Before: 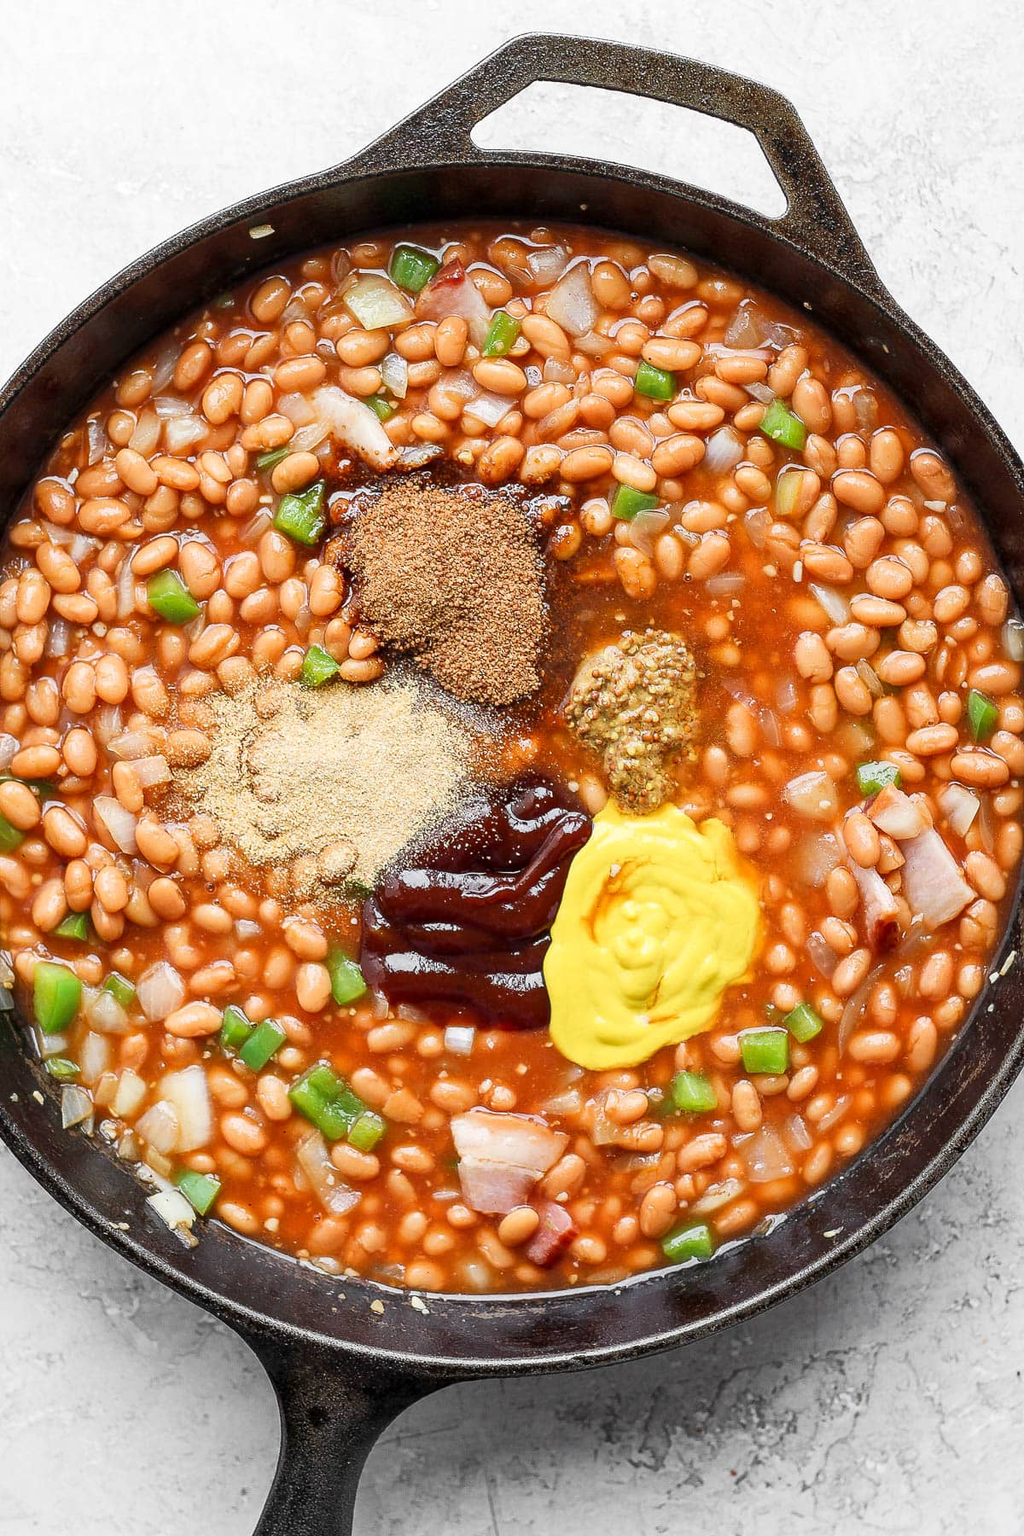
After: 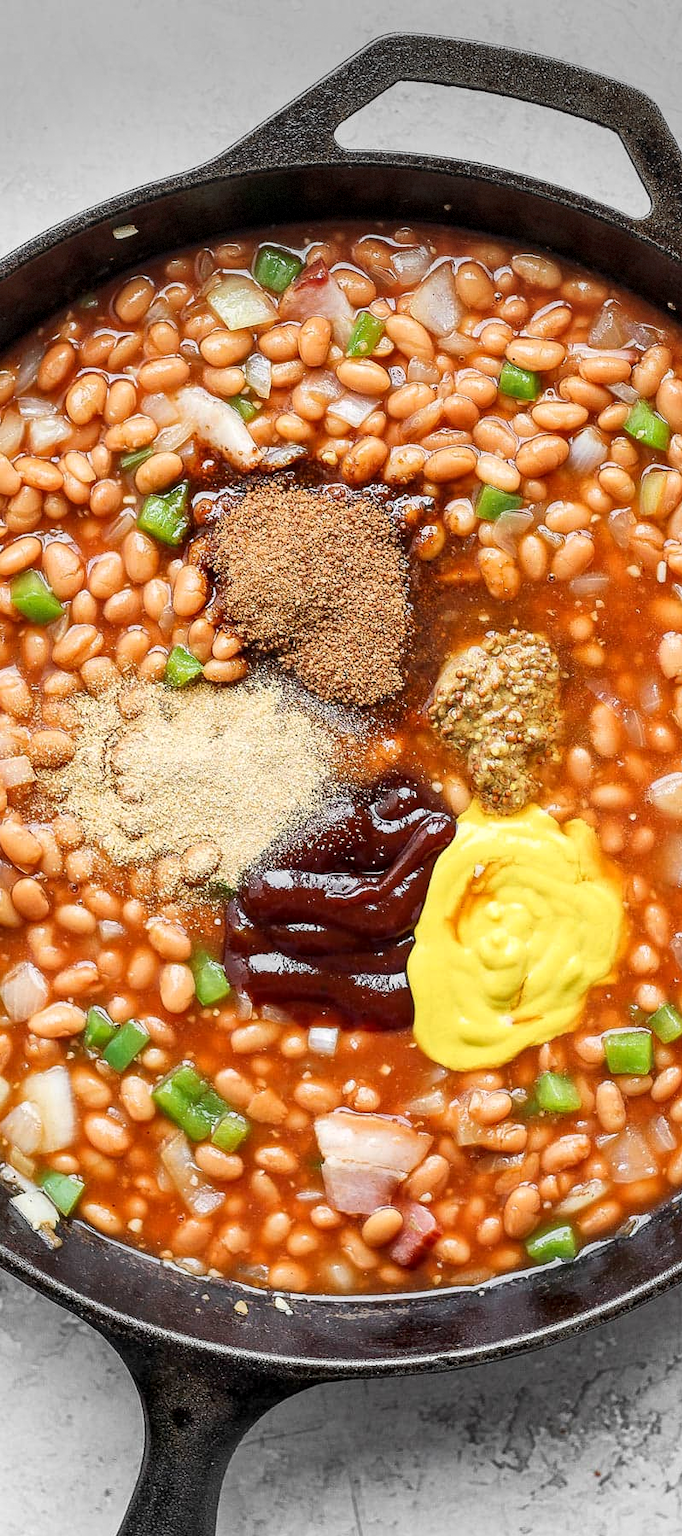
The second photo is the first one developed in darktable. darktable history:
vignetting: fall-off start 97.18%, center (-0.03, 0.232), width/height ratio 1.182, dithering 8-bit output
crop and rotate: left 13.363%, right 20.052%
local contrast: highlights 100%, shadows 98%, detail 119%, midtone range 0.2
